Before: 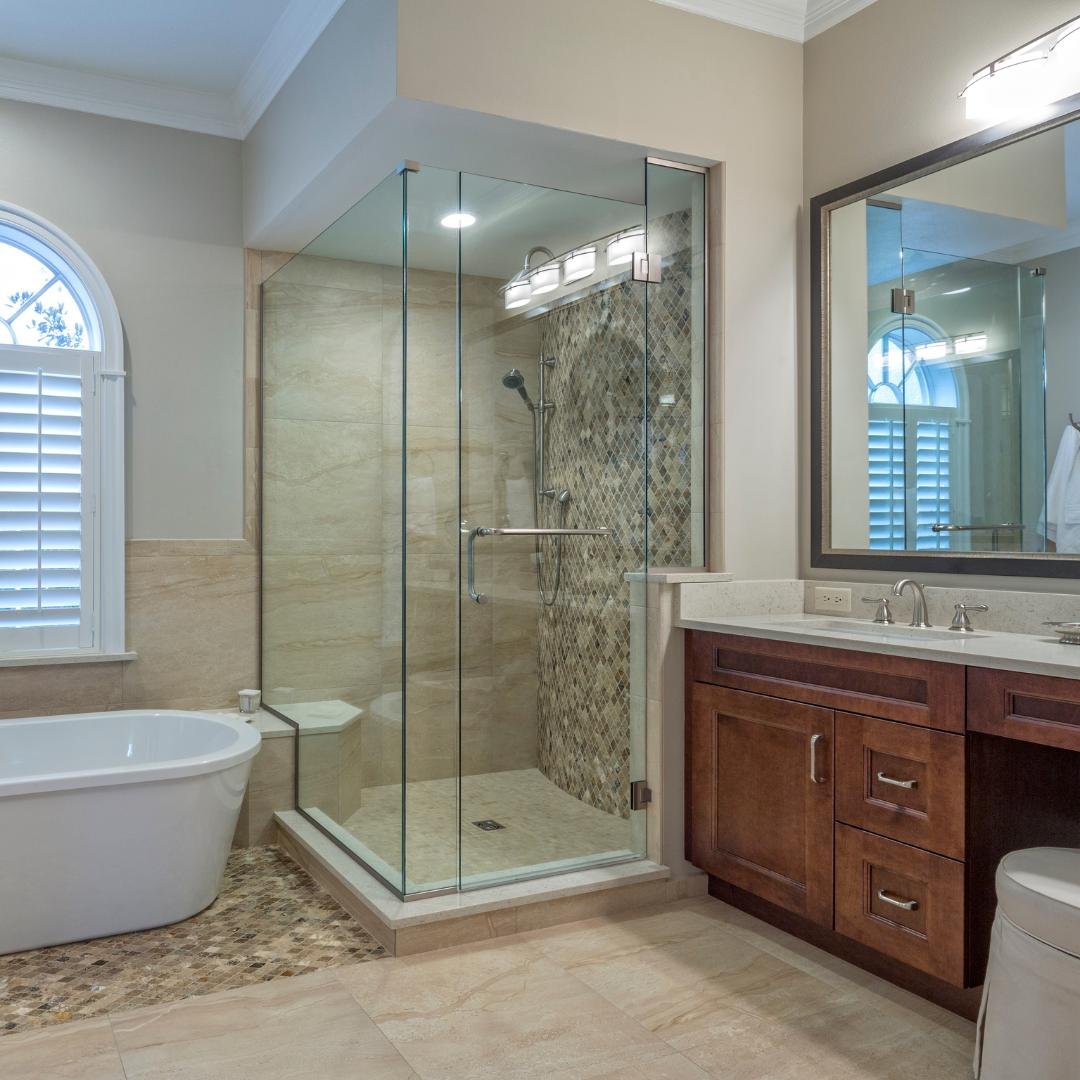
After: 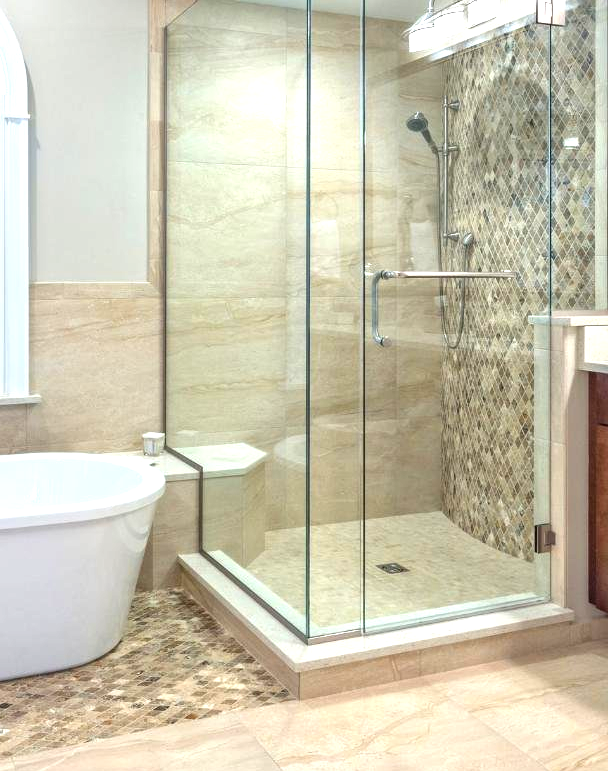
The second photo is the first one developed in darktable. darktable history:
crop: left 8.966%, top 23.852%, right 34.699%, bottom 4.703%
exposure: black level correction 0, exposure 1.2 EV, compensate exposure bias true, compensate highlight preservation false
